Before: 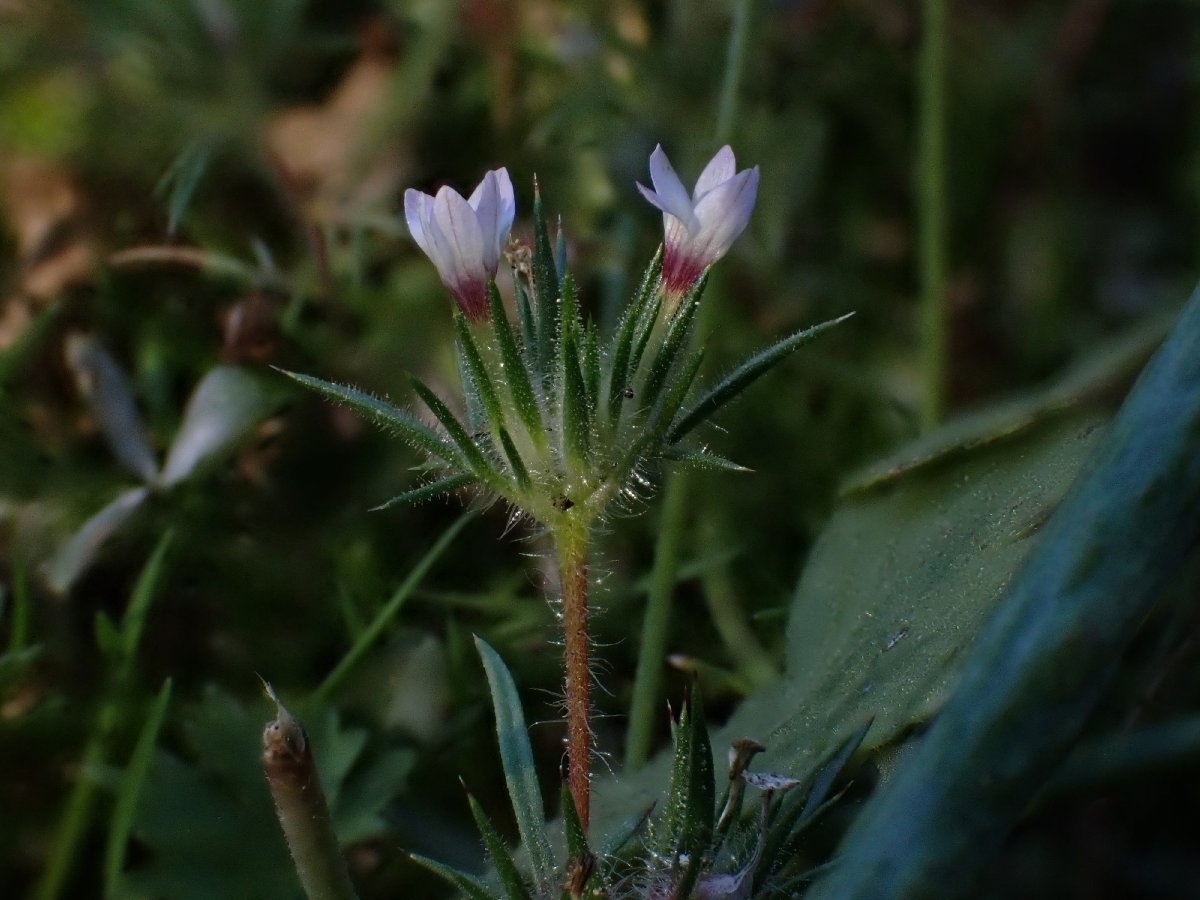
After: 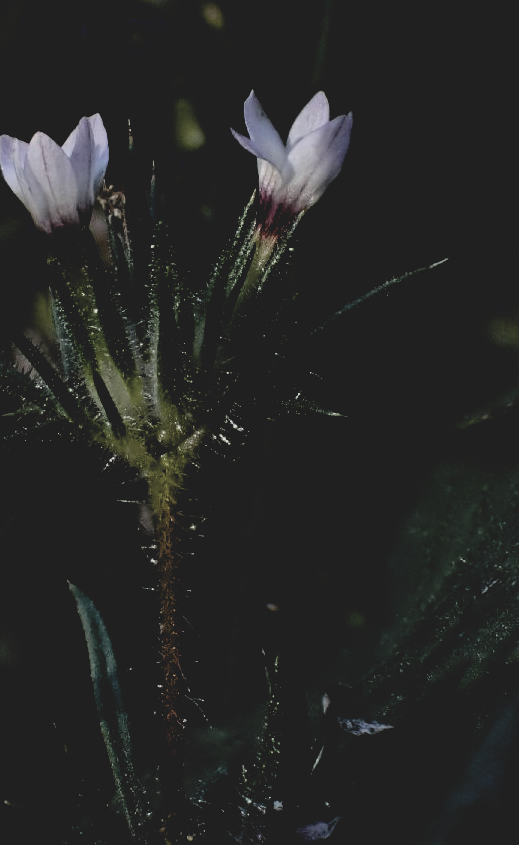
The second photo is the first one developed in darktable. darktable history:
exposure: black level correction 0.046, exposure 0.013 EV, compensate exposure bias true, compensate highlight preservation false
contrast brightness saturation: contrast -0.243, saturation -0.448
crop: left 33.858%, top 6.06%, right 22.829%
filmic rgb: black relative exposure -3.77 EV, white relative exposure 2.38 EV, dynamic range scaling -49.4%, hardness 3.43, latitude 29.9%, contrast 1.792, iterations of high-quality reconstruction 0
